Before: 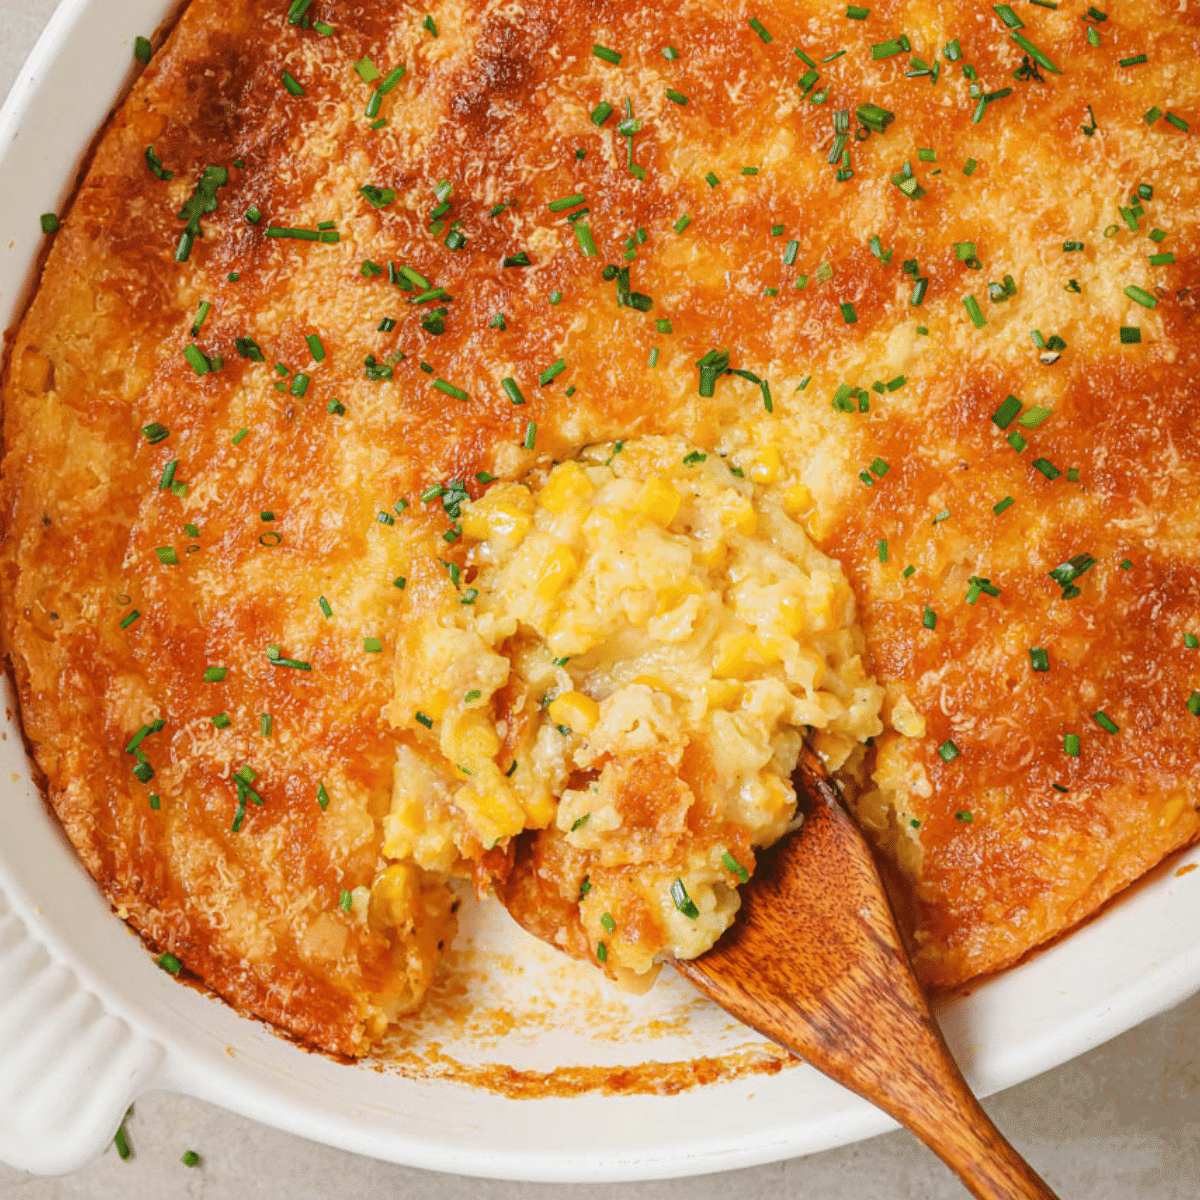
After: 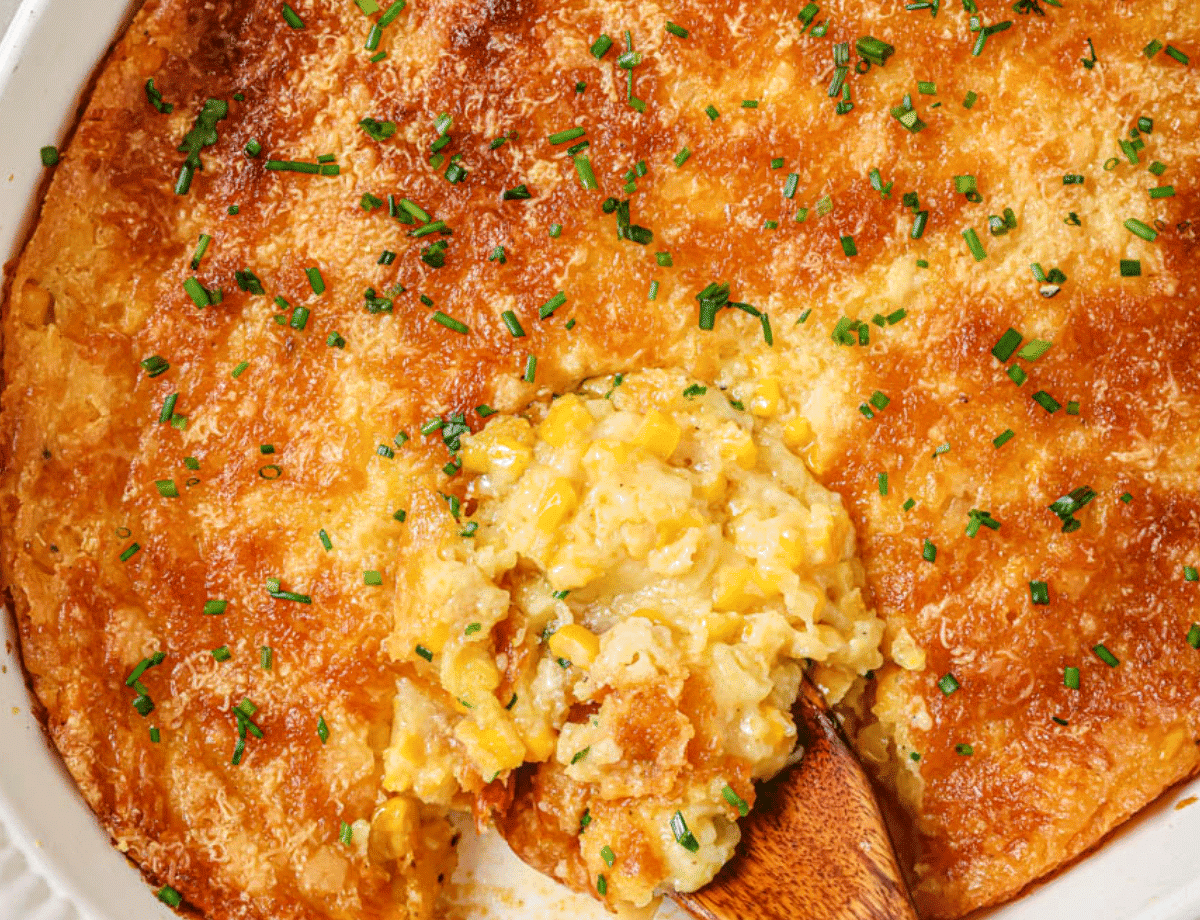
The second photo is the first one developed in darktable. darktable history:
local contrast: on, module defaults
tone equalizer: on, module defaults
crop: top 5.667%, bottom 17.637%
